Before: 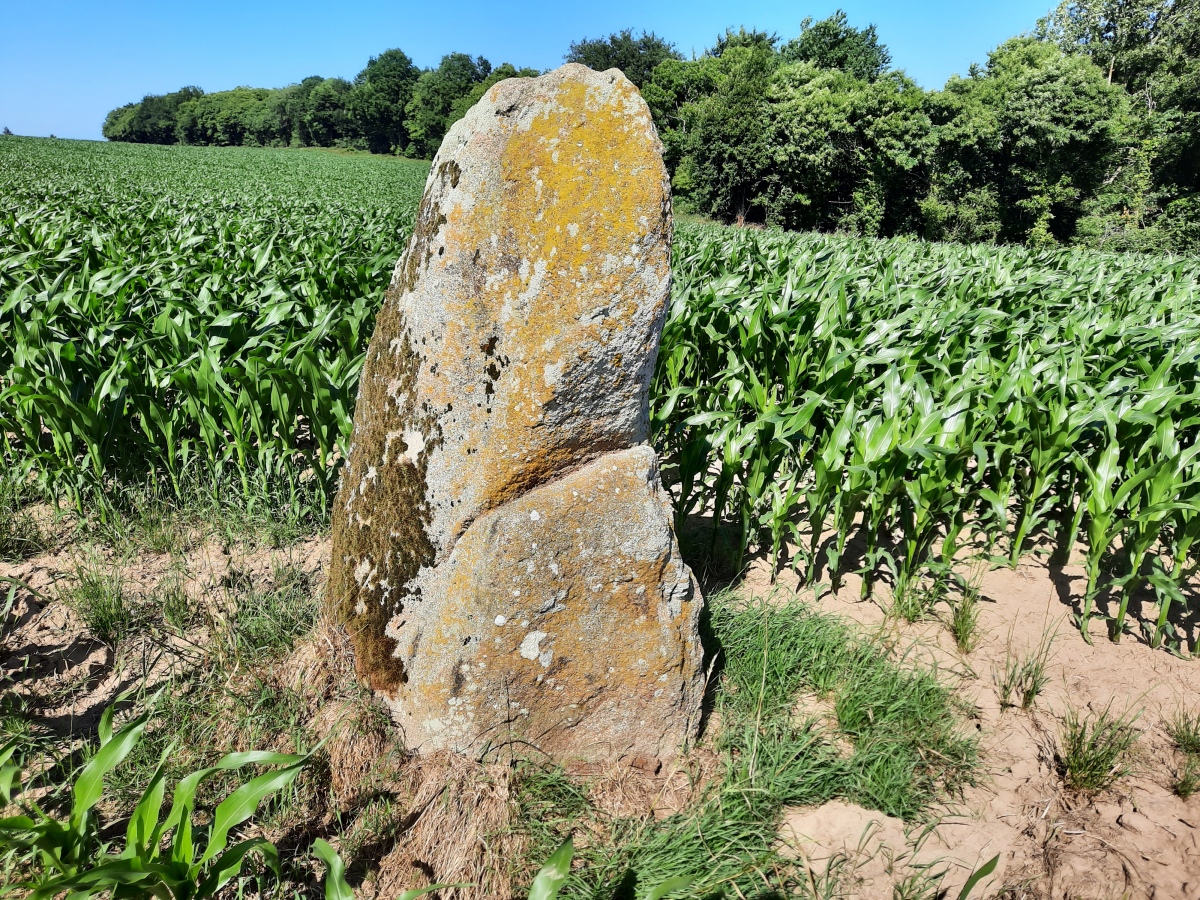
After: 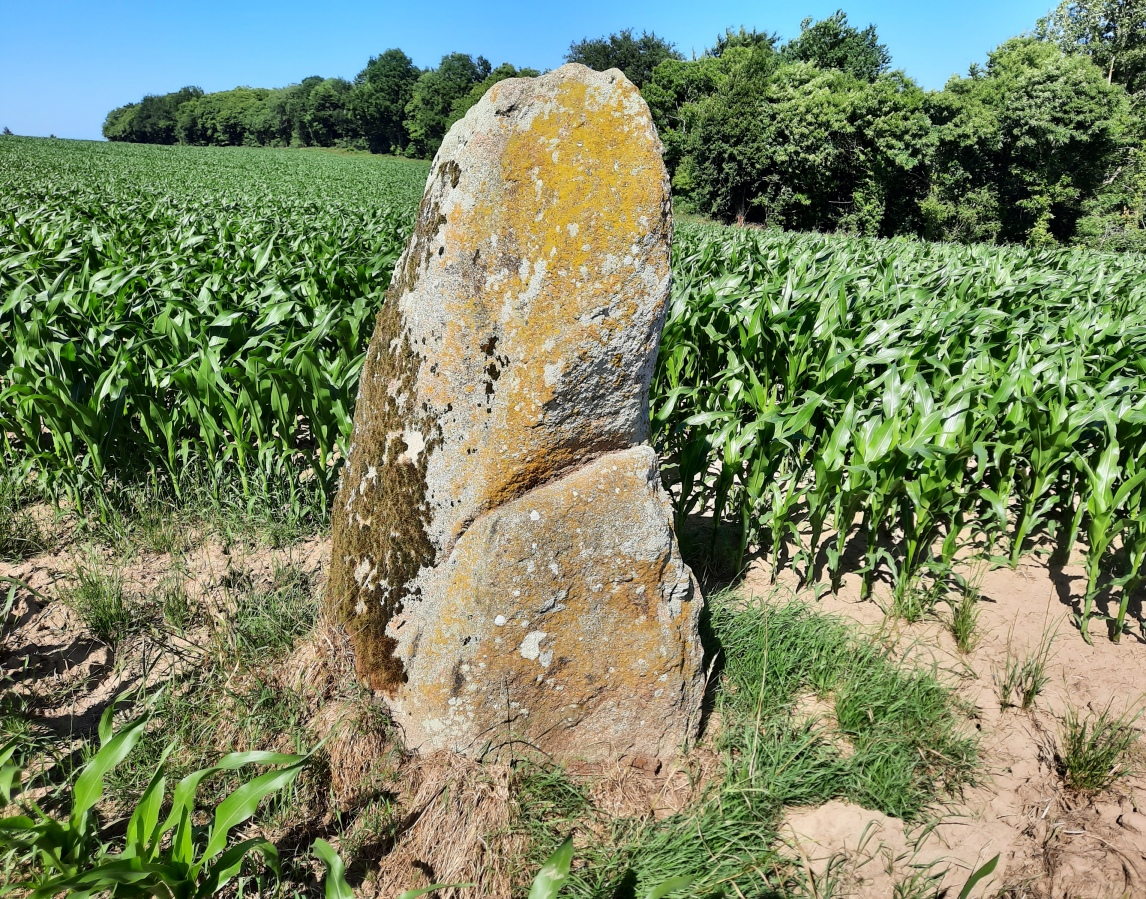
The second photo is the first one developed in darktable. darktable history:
crop: right 4.433%, bottom 0.023%
